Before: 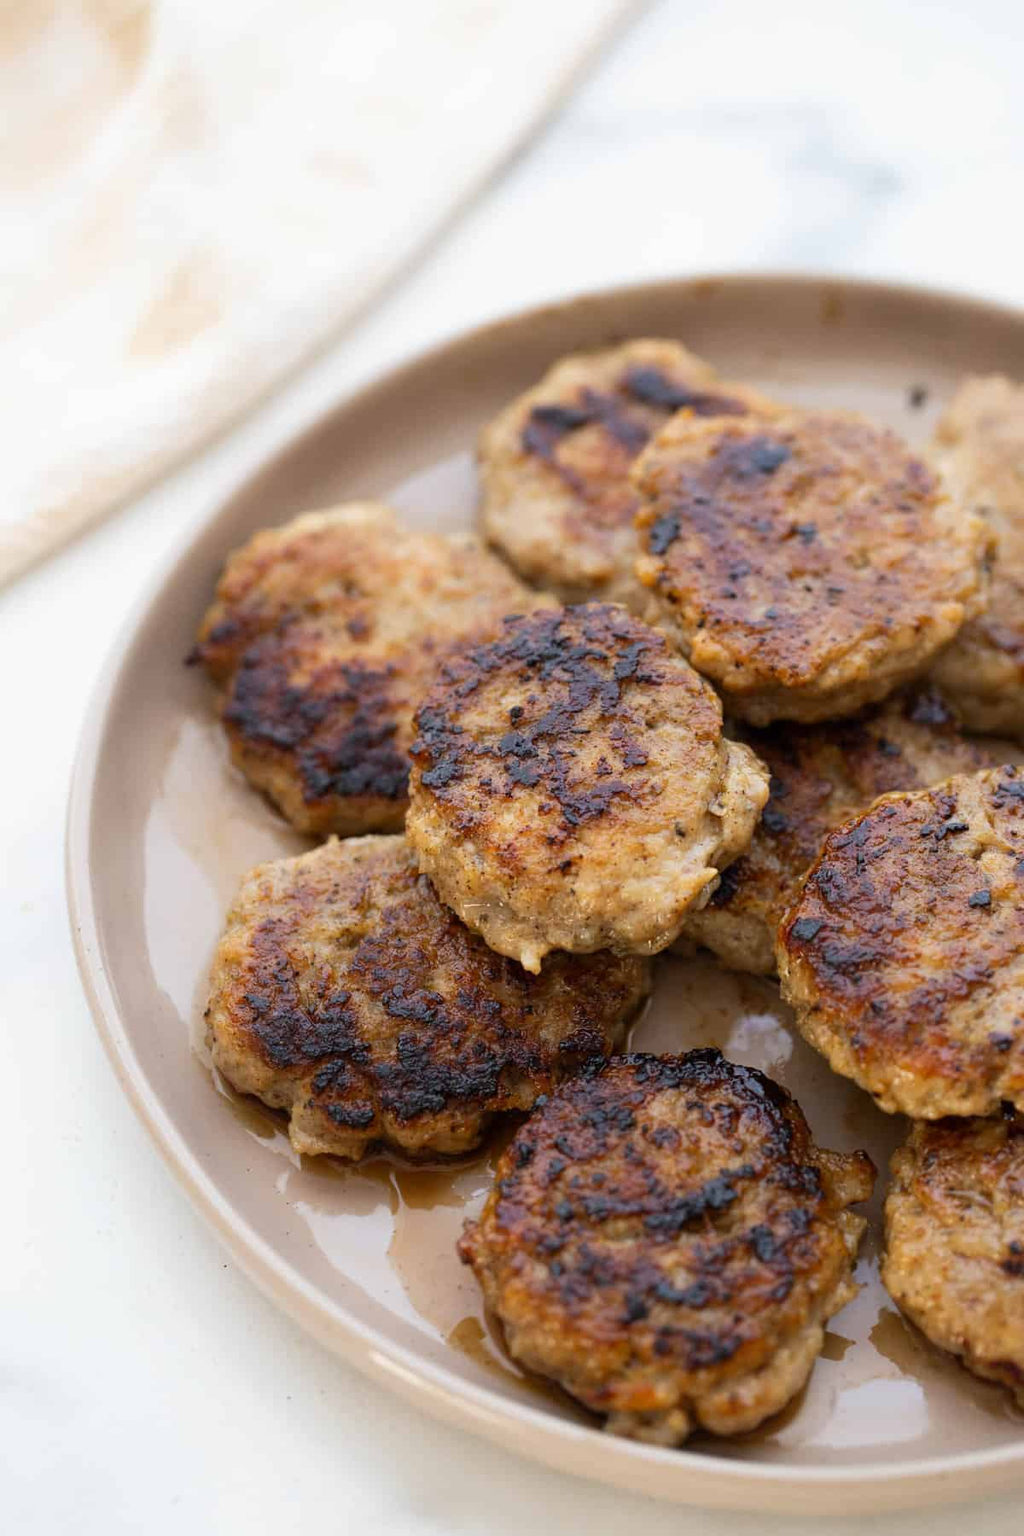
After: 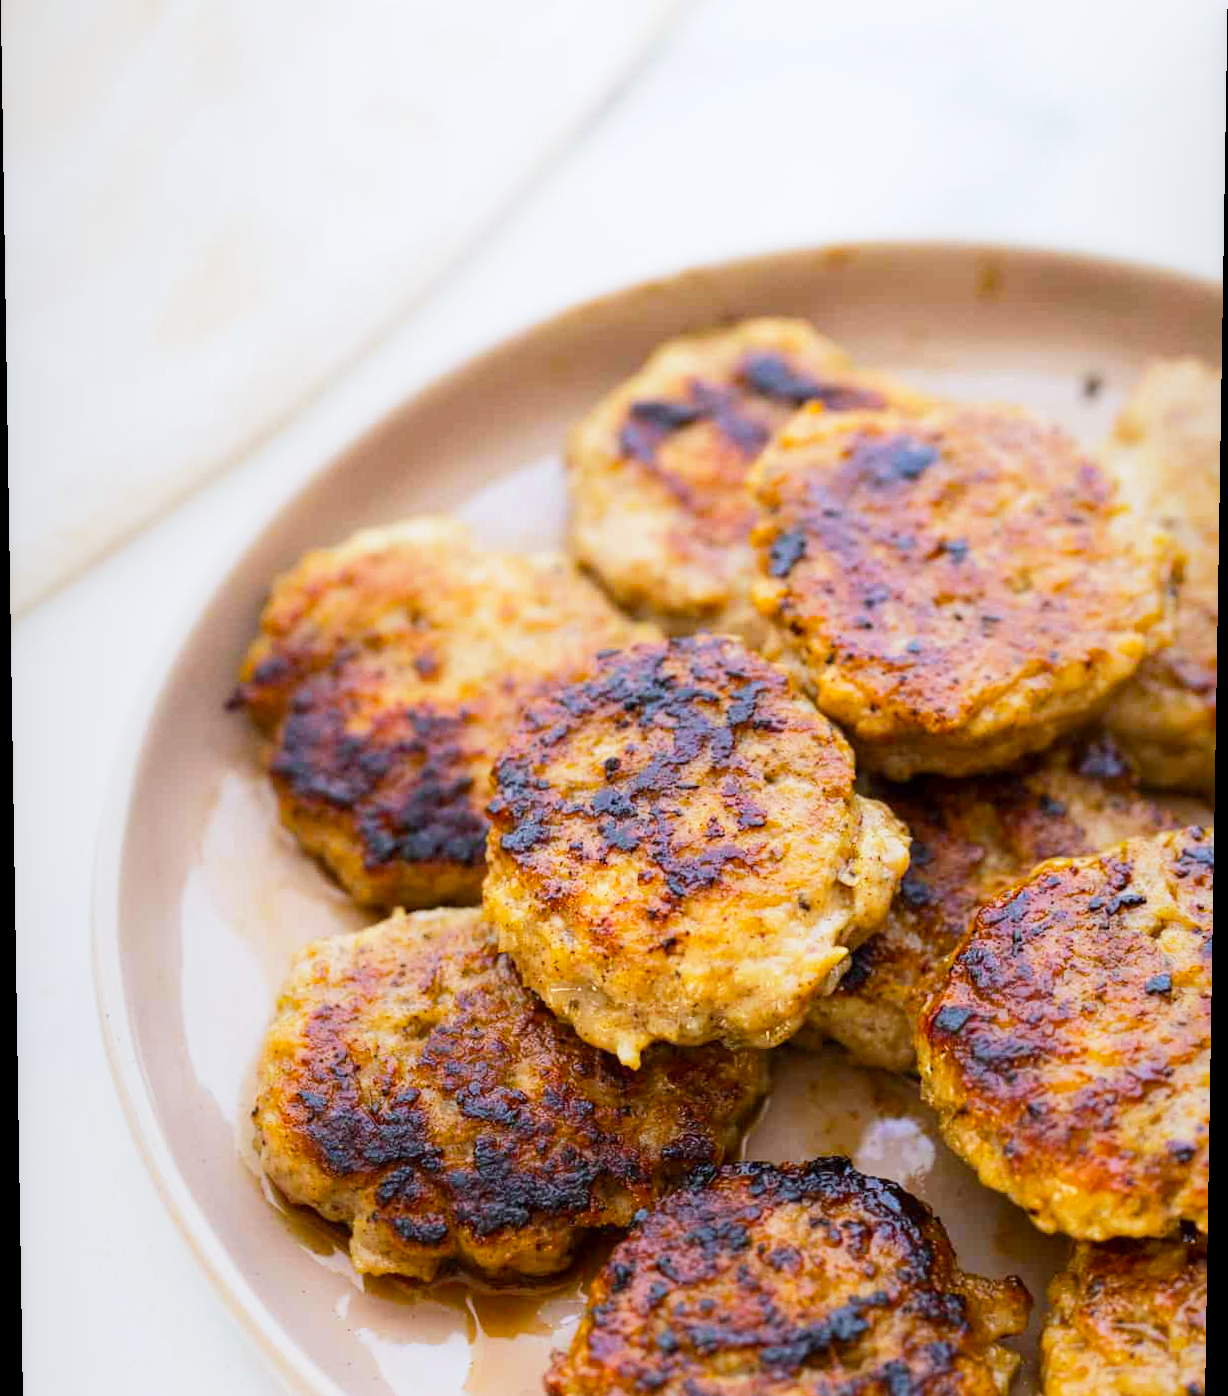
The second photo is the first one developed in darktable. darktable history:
rotate and perspective: lens shift (vertical) 0.048, lens shift (horizontal) -0.024, automatic cropping off
contrast equalizer: octaves 7, y [[0.6 ×6], [0.55 ×6], [0 ×6], [0 ×6], [0 ×6]], mix -0.1
crop: top 5.667%, bottom 17.637%
local contrast: highlights 61%, shadows 106%, detail 107%, midtone range 0.529
base curve: curves: ch0 [(0, 0) (0.579, 0.807) (1, 1)], preserve colors none
color balance rgb: perceptual saturation grading › global saturation 25%, perceptual brilliance grading › mid-tones 10%, perceptual brilliance grading › shadows 15%, global vibrance 20%
white balance: red 0.976, blue 1.04
